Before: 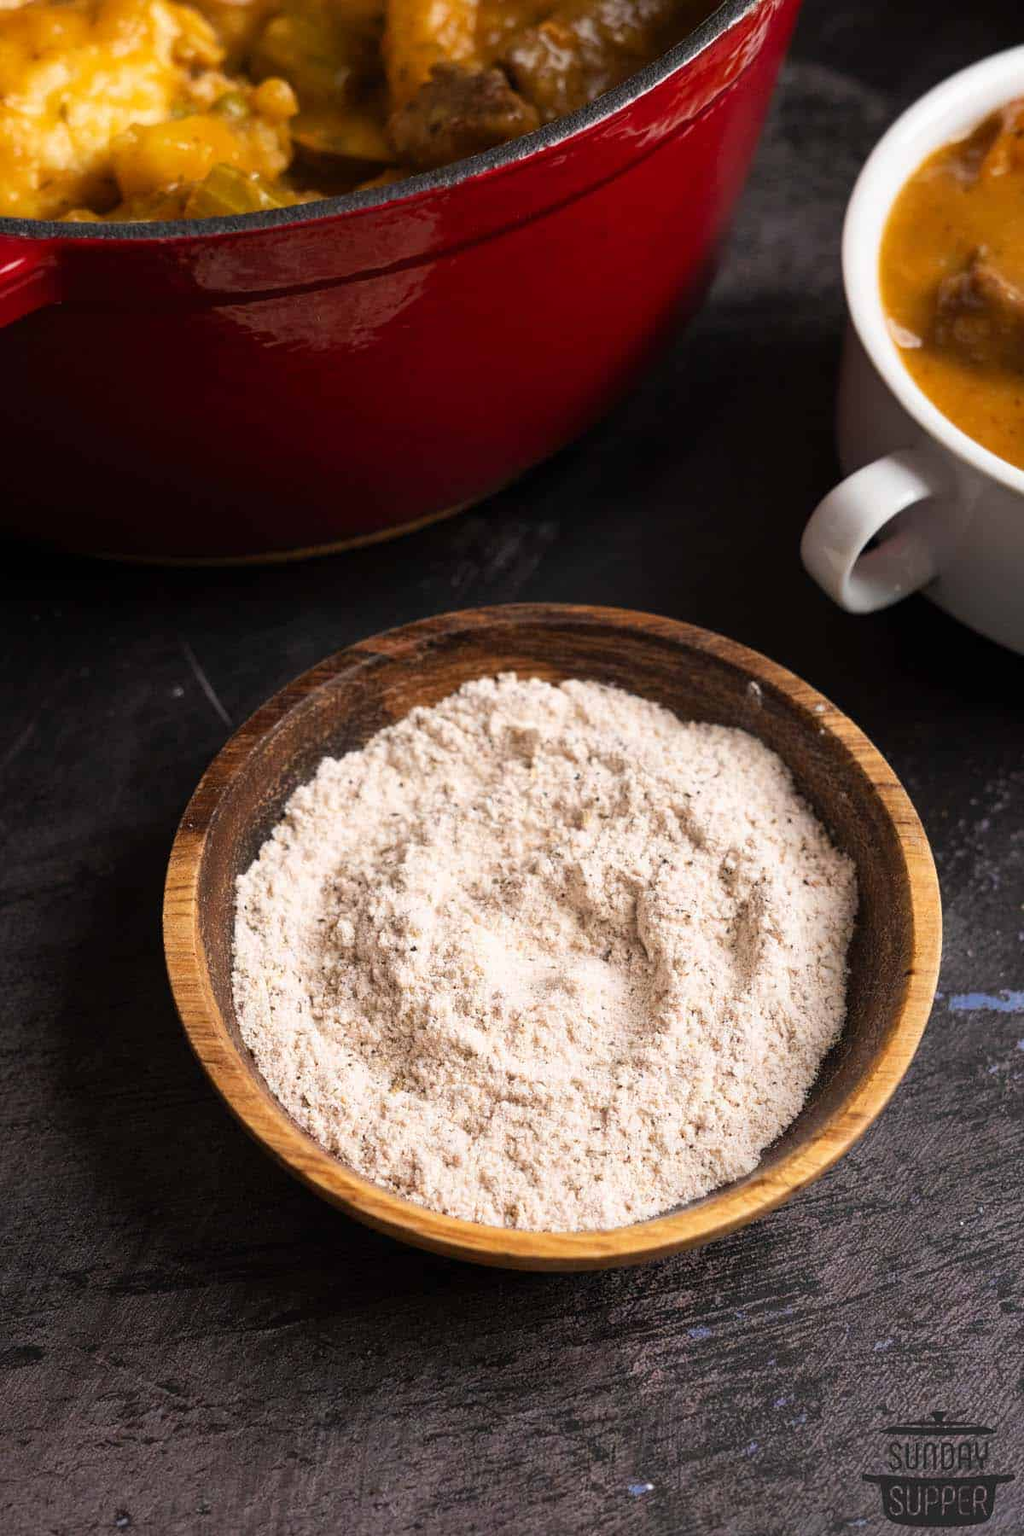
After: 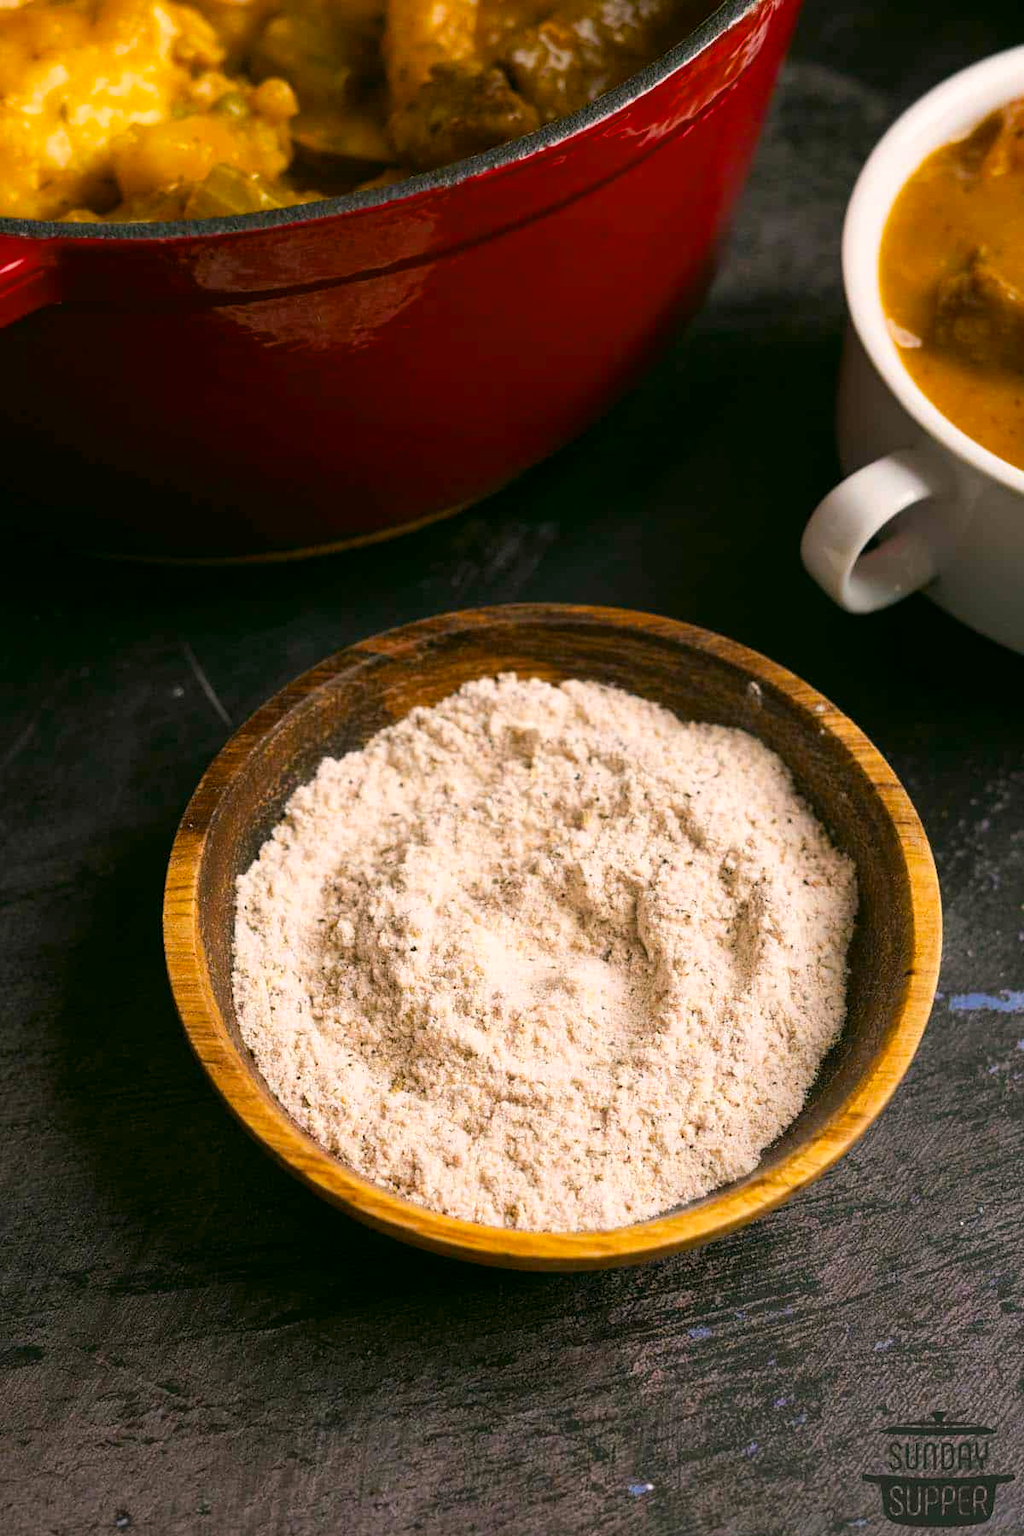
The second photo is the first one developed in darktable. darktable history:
color correction: highlights a* 4.02, highlights b* 4.98, shadows a* -7.55, shadows b* 4.98
color balance rgb: perceptual saturation grading › global saturation 20%, global vibrance 20%
